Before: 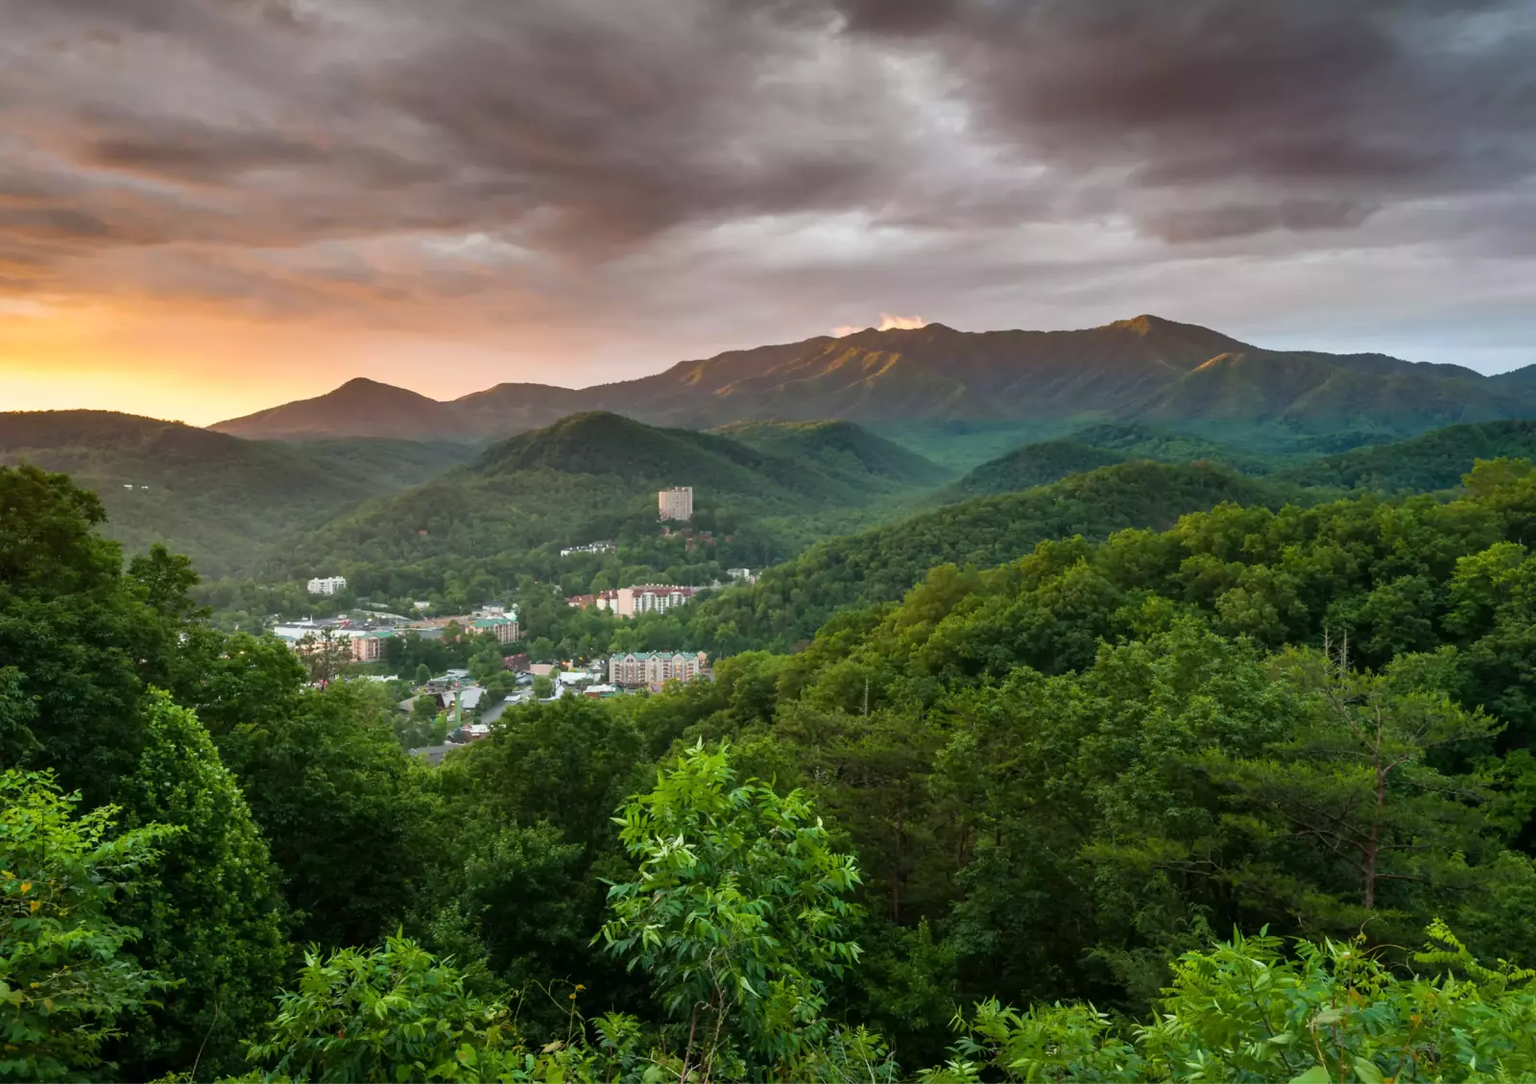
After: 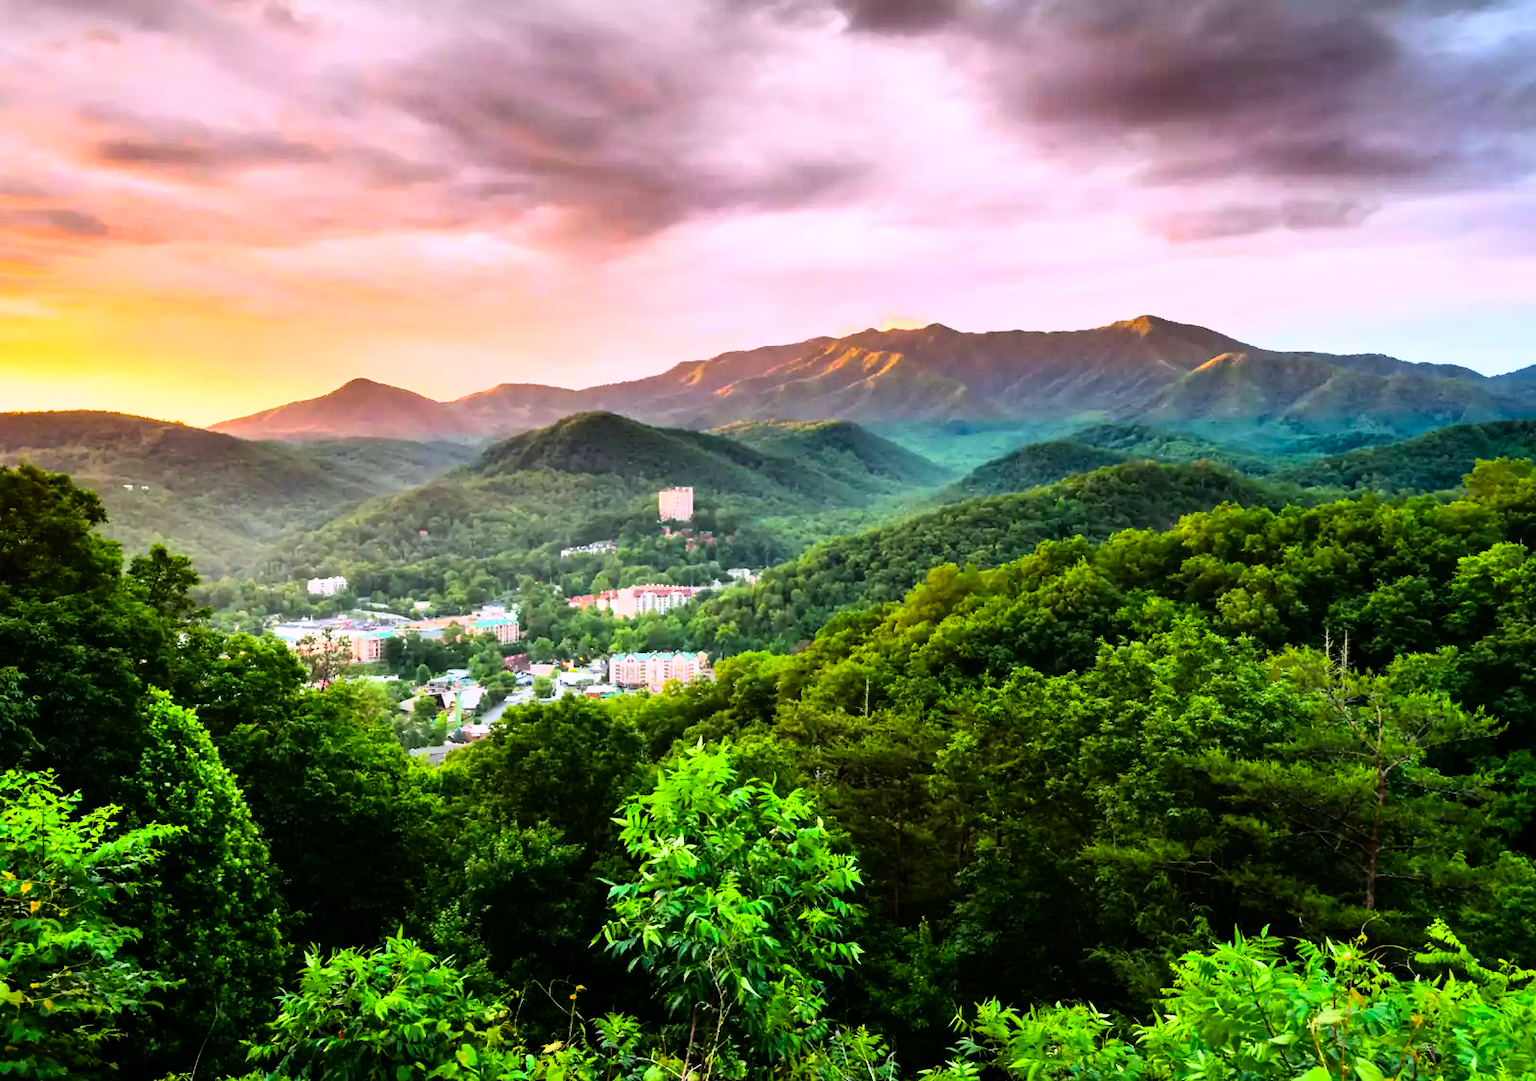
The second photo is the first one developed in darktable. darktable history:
crop: top 0.05%, bottom 0.098%
white balance: red 1.05, blue 1.072
rgb curve: curves: ch0 [(0, 0) (0.21, 0.15) (0.24, 0.21) (0.5, 0.75) (0.75, 0.96) (0.89, 0.99) (1, 1)]; ch1 [(0, 0.02) (0.21, 0.13) (0.25, 0.2) (0.5, 0.67) (0.75, 0.9) (0.89, 0.97) (1, 1)]; ch2 [(0, 0.02) (0.21, 0.13) (0.25, 0.2) (0.5, 0.67) (0.75, 0.9) (0.89, 0.97) (1, 1)], compensate middle gray true
contrast brightness saturation: saturation 0.5
